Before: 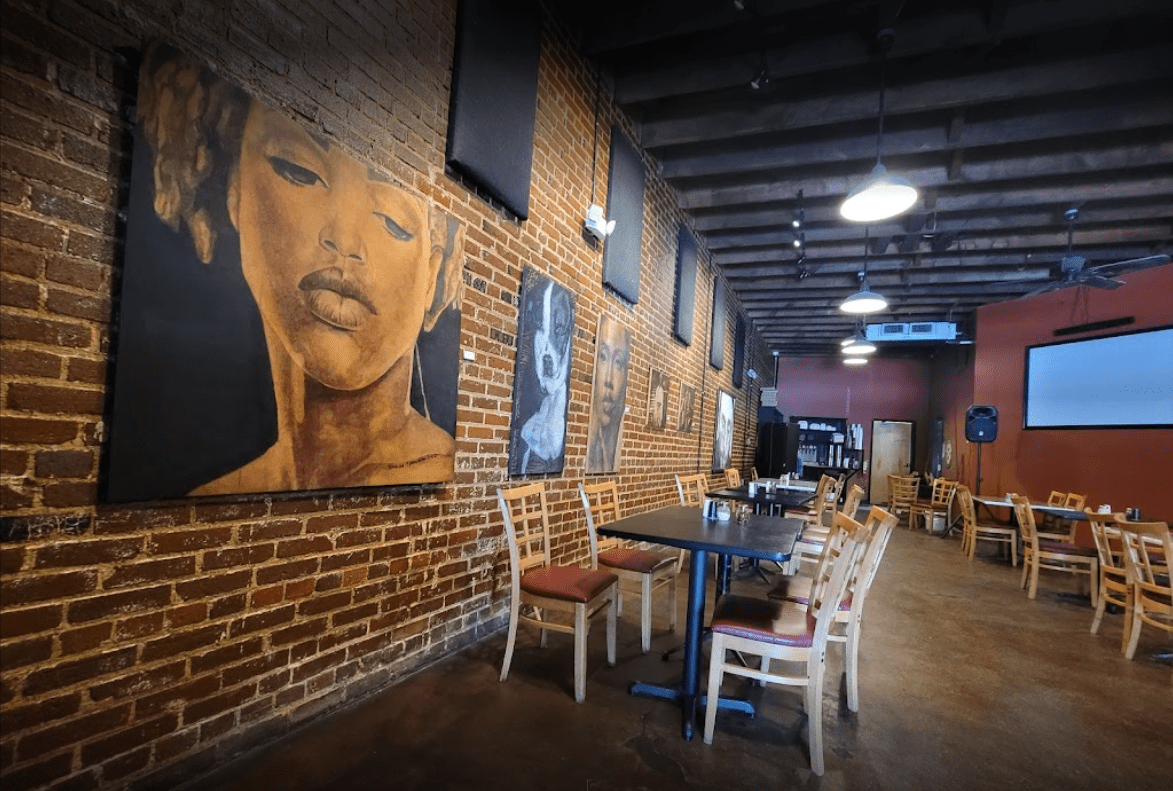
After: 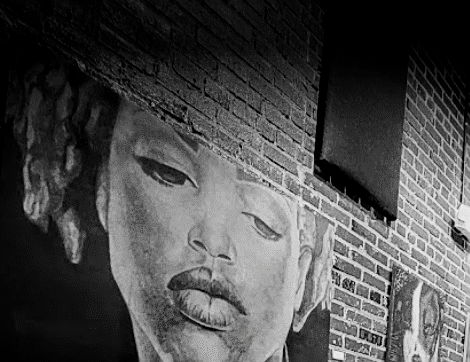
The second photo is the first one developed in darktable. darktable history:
filmic rgb: black relative exposure -5.12 EV, white relative exposure 3.5 EV, hardness 3.17, contrast 1.499, highlights saturation mix -49.81%, preserve chrominance no, color science v5 (2021), contrast in shadows safe, contrast in highlights safe
crop and rotate: left 11.172%, top 0.047%, right 48.695%, bottom 54.066%
local contrast: on, module defaults
sharpen: on, module defaults
